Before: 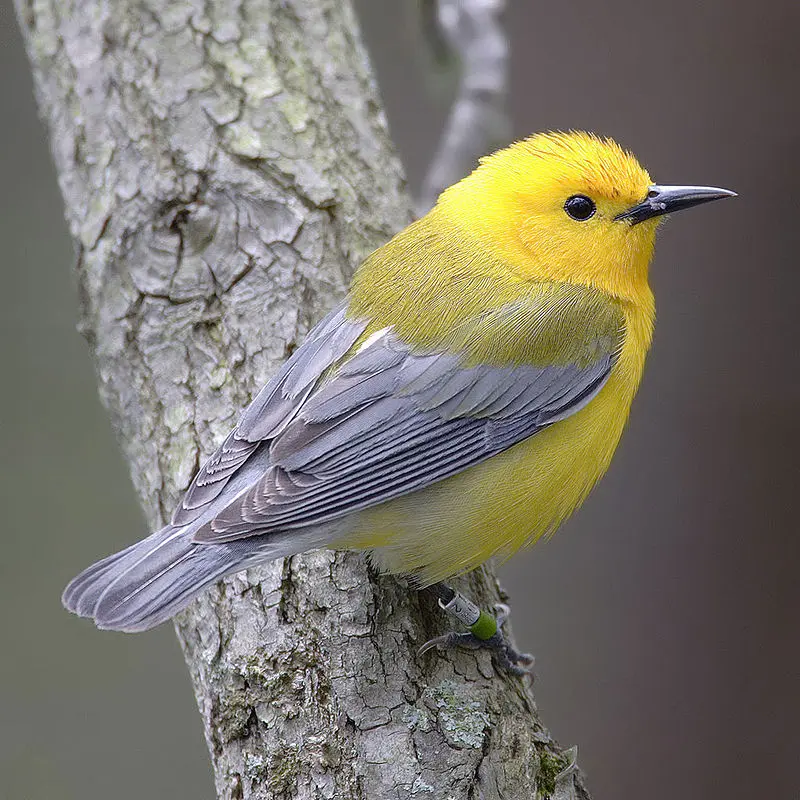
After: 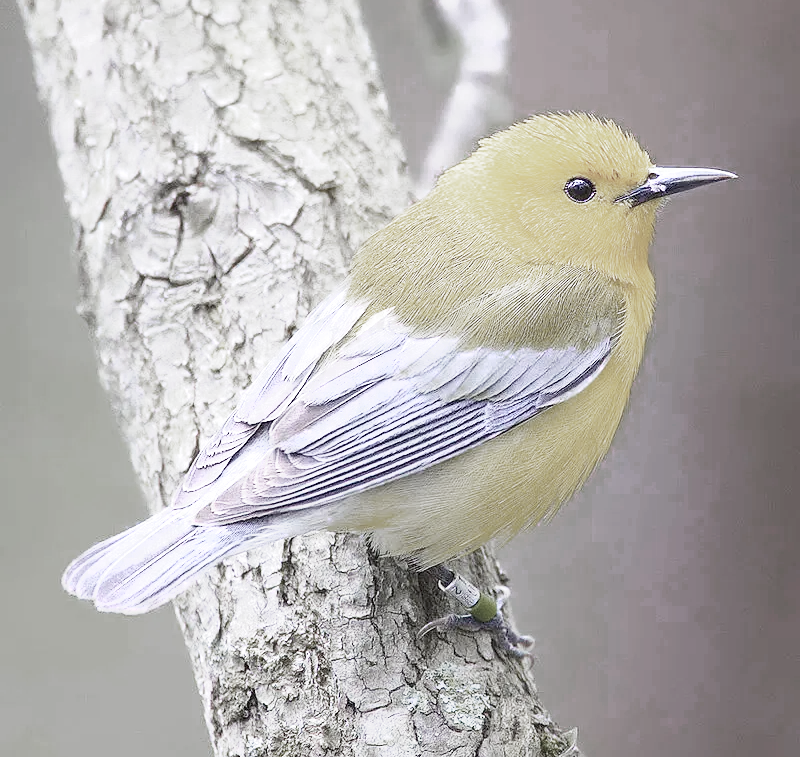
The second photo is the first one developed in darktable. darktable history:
crop and rotate: top 2.269%, bottom 3.017%
color balance rgb: shadows lift › chroma 3.187%, shadows lift › hue 281.25°, perceptual saturation grading › global saturation 9.823%, global vibrance -8.629%, contrast -12.406%, saturation formula JzAzBz (2021)
base curve: curves: ch0 [(0, 0) (0.088, 0.125) (0.176, 0.251) (0.354, 0.501) (0.613, 0.749) (1, 0.877)], preserve colors none
exposure: exposure 1.074 EV, compensate highlight preservation false
color zones: curves: ch0 [(0, 0.613) (0.01, 0.613) (0.245, 0.448) (0.498, 0.529) (0.642, 0.665) (0.879, 0.777) (0.99, 0.613)]; ch1 [(0, 0.272) (0.219, 0.127) (0.724, 0.346)]
